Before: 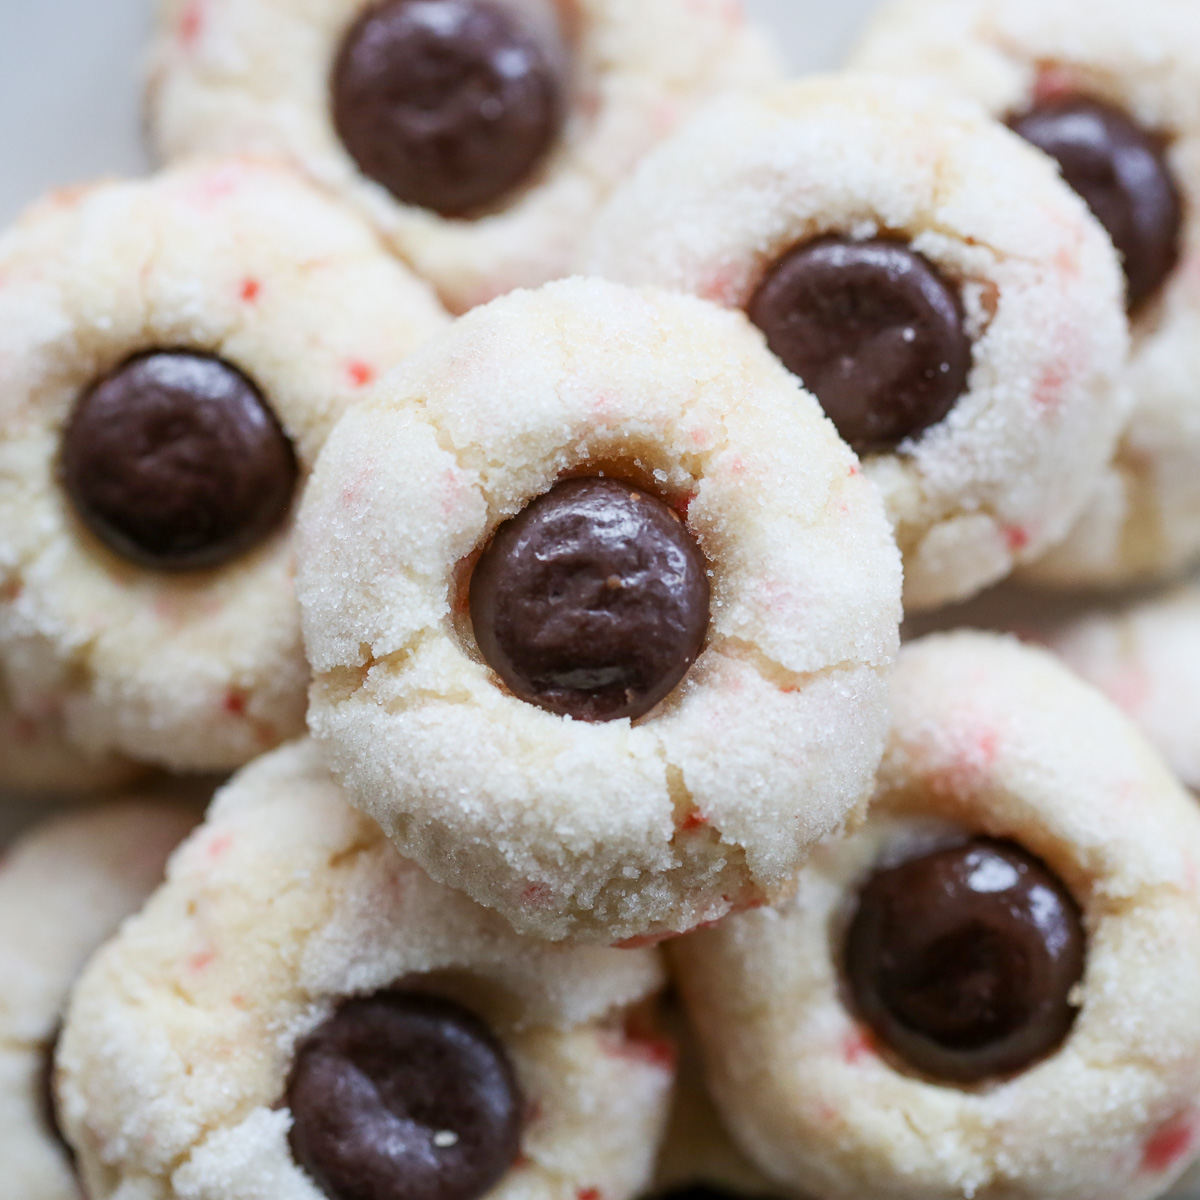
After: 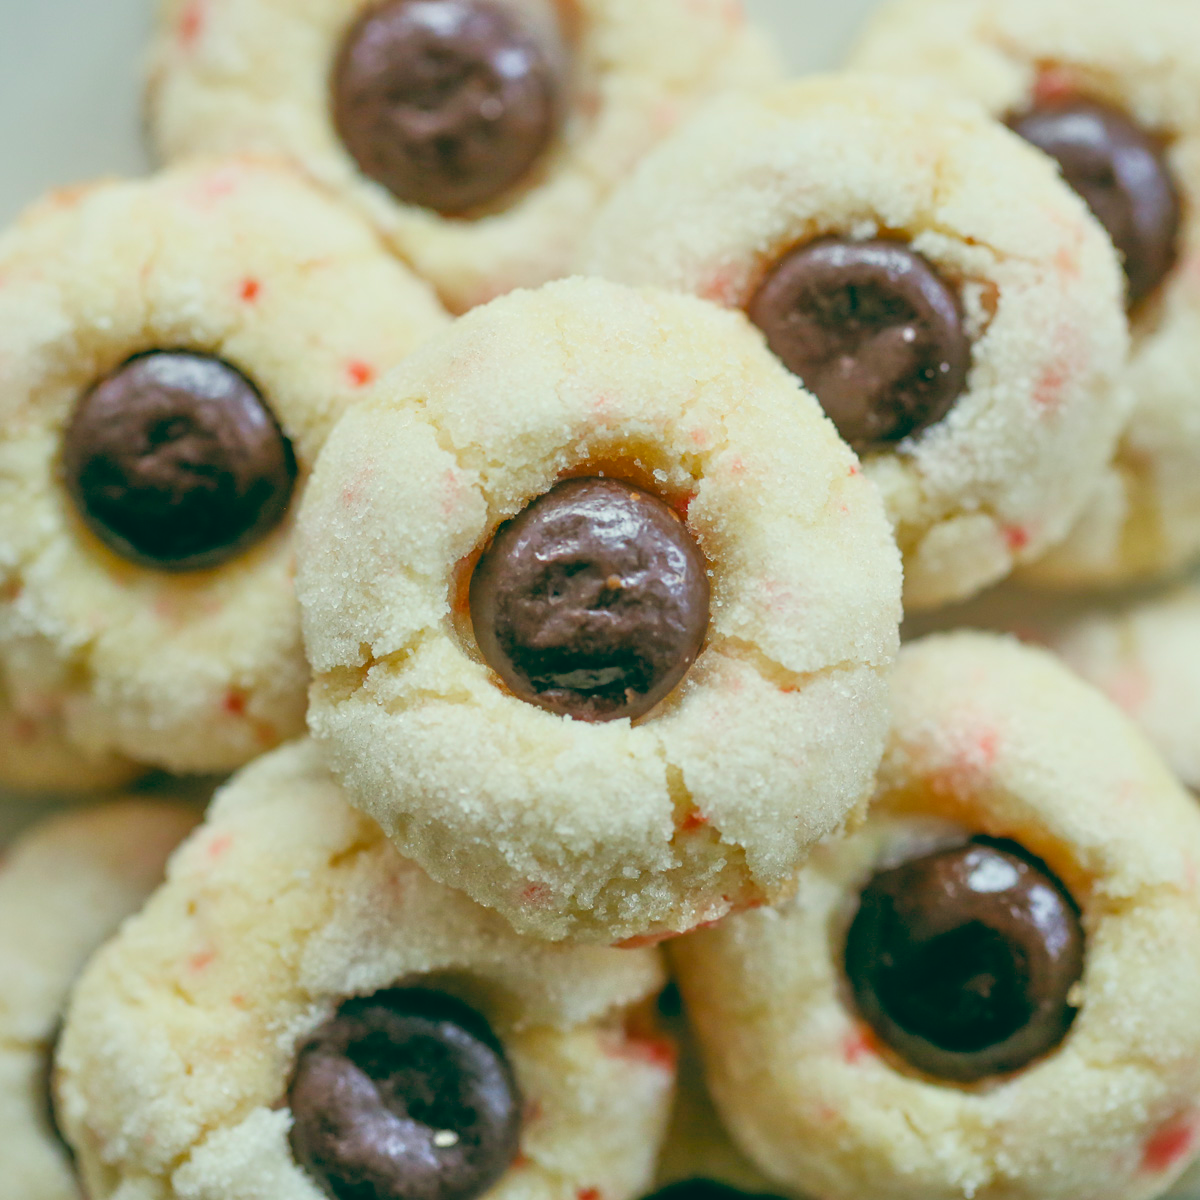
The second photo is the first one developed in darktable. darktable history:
tone equalizer: -7 EV 0.15 EV, -6 EV 0.6 EV, -5 EV 1.15 EV, -4 EV 1.33 EV, -3 EV 1.15 EV, -2 EV 0.6 EV, -1 EV 0.15 EV, mask exposure compensation -0.5 EV
color balance: lift [1.005, 0.99, 1.007, 1.01], gamma [1, 1.034, 1.032, 0.966], gain [0.873, 1.055, 1.067, 0.933]
color balance rgb: perceptual saturation grading › global saturation 20%, global vibrance 20%
